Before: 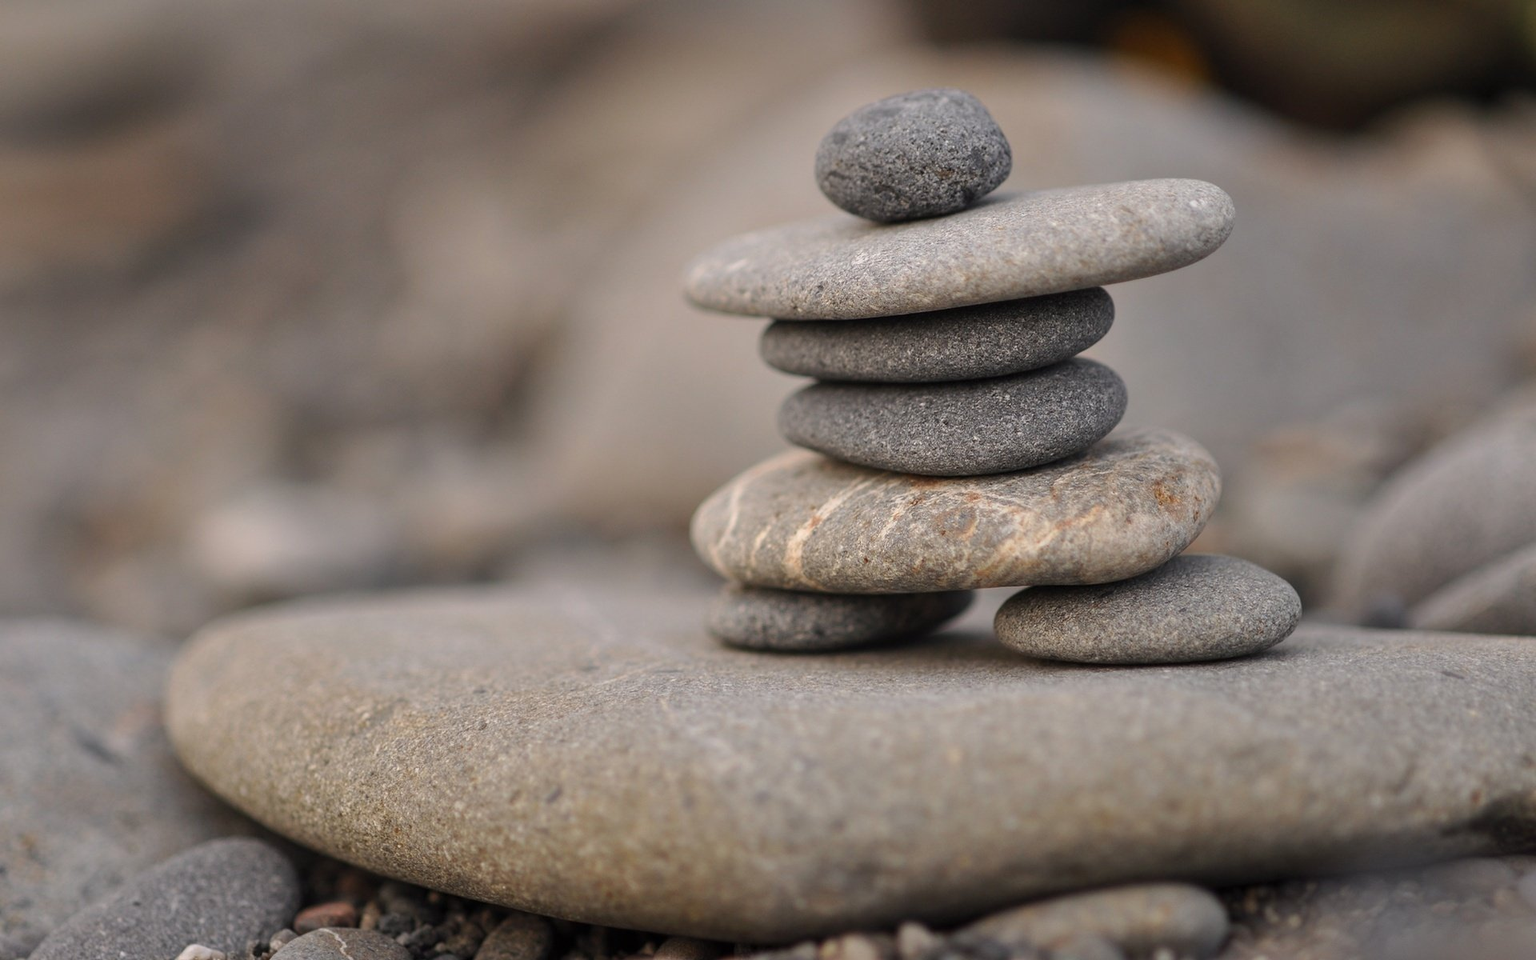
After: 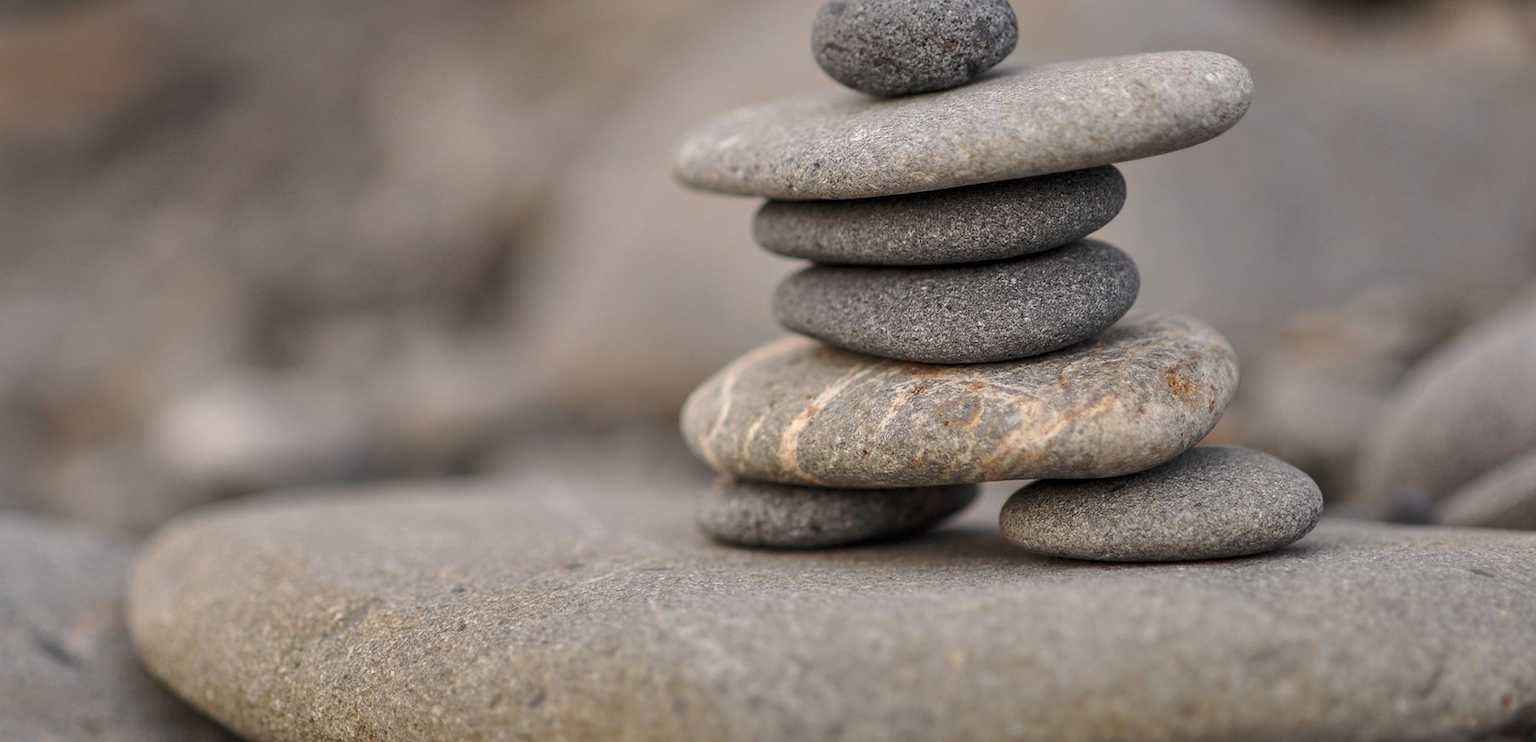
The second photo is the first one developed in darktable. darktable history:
tone equalizer: on, module defaults
crop and rotate: left 2.915%, top 13.593%, right 2.012%, bottom 12.842%
shadows and highlights: on, module defaults
local contrast: on, module defaults
